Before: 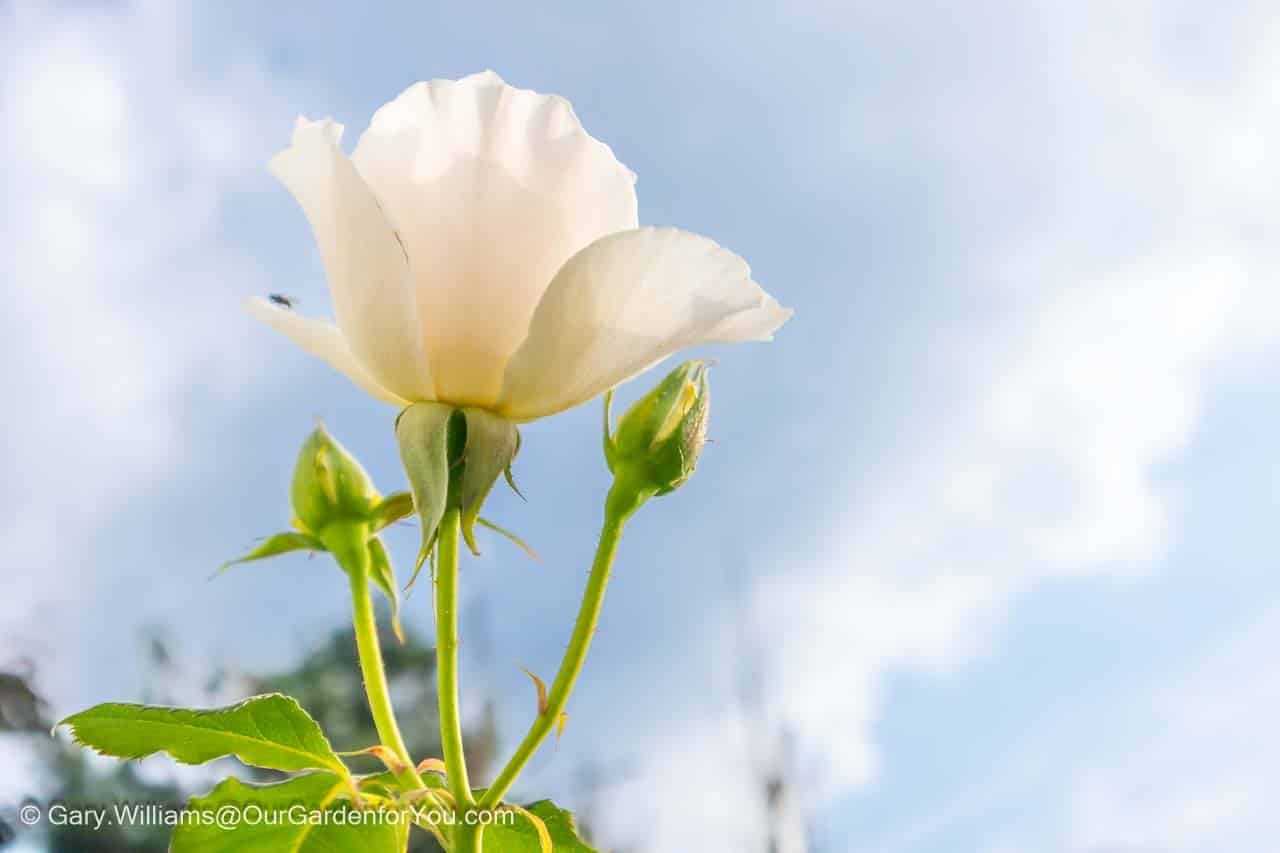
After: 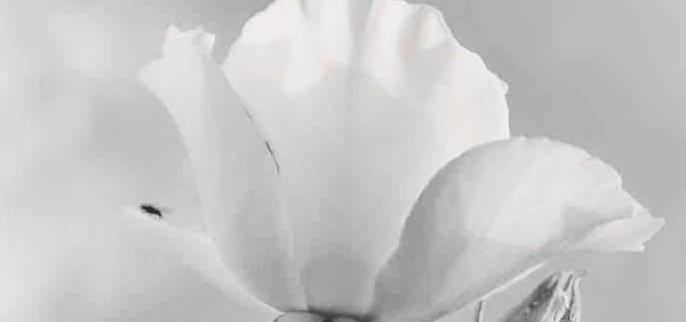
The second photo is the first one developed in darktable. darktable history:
shadows and highlights: soften with gaussian
color zones: curves: ch1 [(0, 0.006) (0.094, 0.285) (0.171, 0.001) (0.429, 0.001) (0.571, 0.003) (0.714, 0.004) (0.857, 0.004) (1, 0.006)]
contrast brightness saturation: contrast 0.2, brightness 0.16, saturation 0.22
color balance rgb: shadows lift › luminance -10%, shadows lift › chroma 1%, shadows lift › hue 113°, power › luminance -15%, highlights gain › chroma 0.2%, highlights gain › hue 333°, global offset › luminance 0.5%, perceptual saturation grading › global saturation 20%, perceptual saturation grading › highlights -50%, perceptual saturation grading › shadows 25%, contrast -10%
crop: left 10.121%, top 10.631%, right 36.218%, bottom 51.526%
